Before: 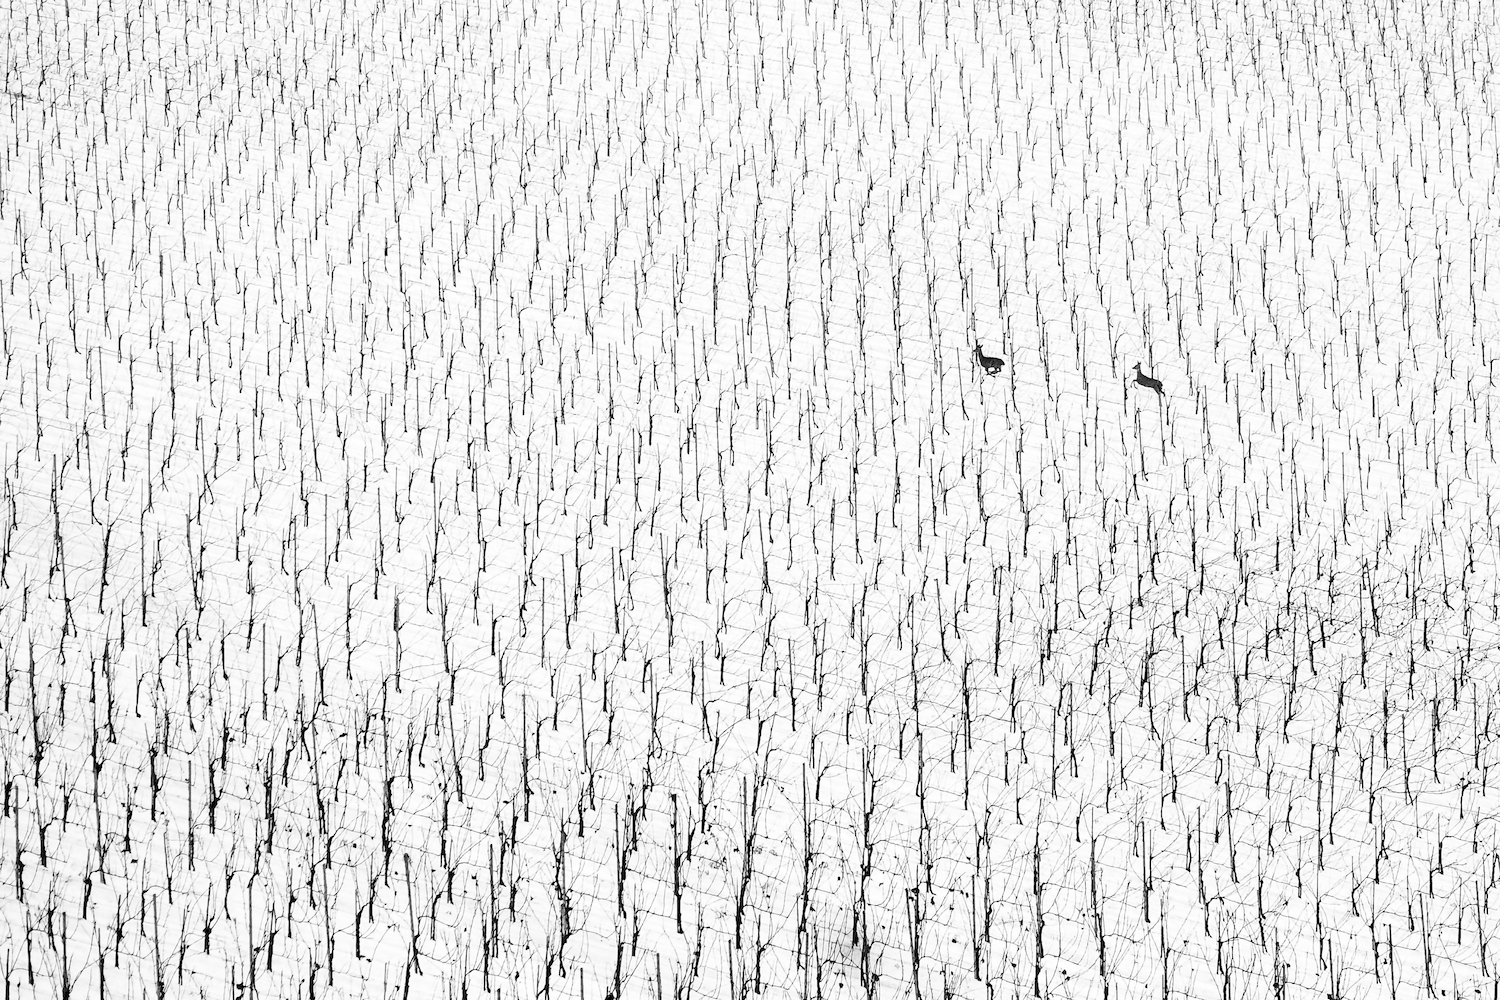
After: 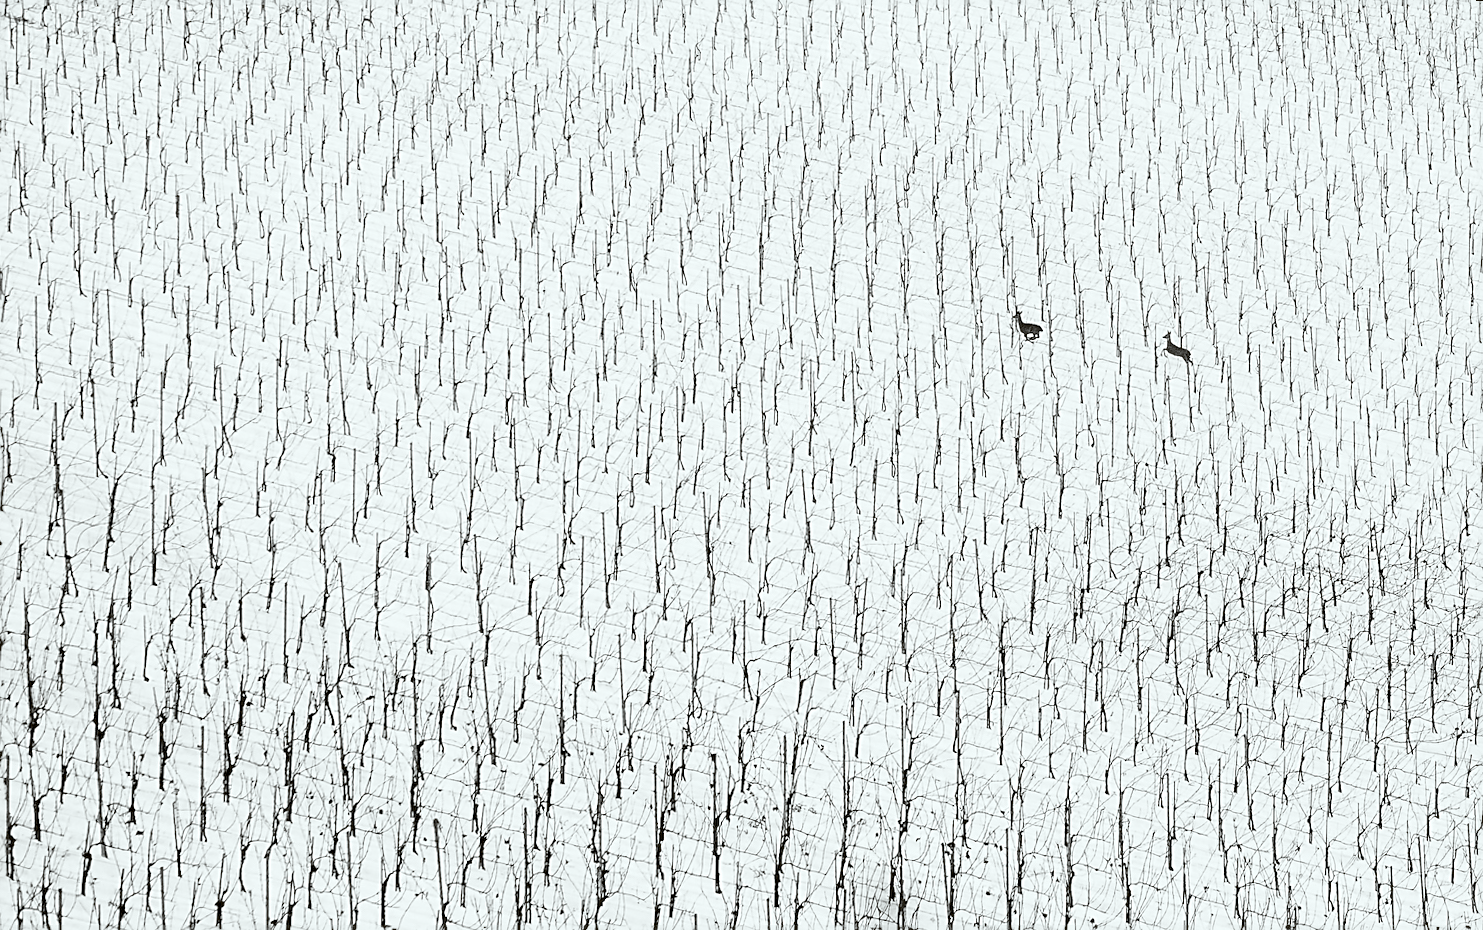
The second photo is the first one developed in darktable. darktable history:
sharpen: on, module defaults
rotate and perspective: rotation 0.679°, lens shift (horizontal) 0.136, crop left 0.009, crop right 0.991, crop top 0.078, crop bottom 0.95
color balance: lift [1.004, 1.002, 1.002, 0.998], gamma [1, 1.007, 1.002, 0.993], gain [1, 0.977, 1.013, 1.023], contrast -3.64%
